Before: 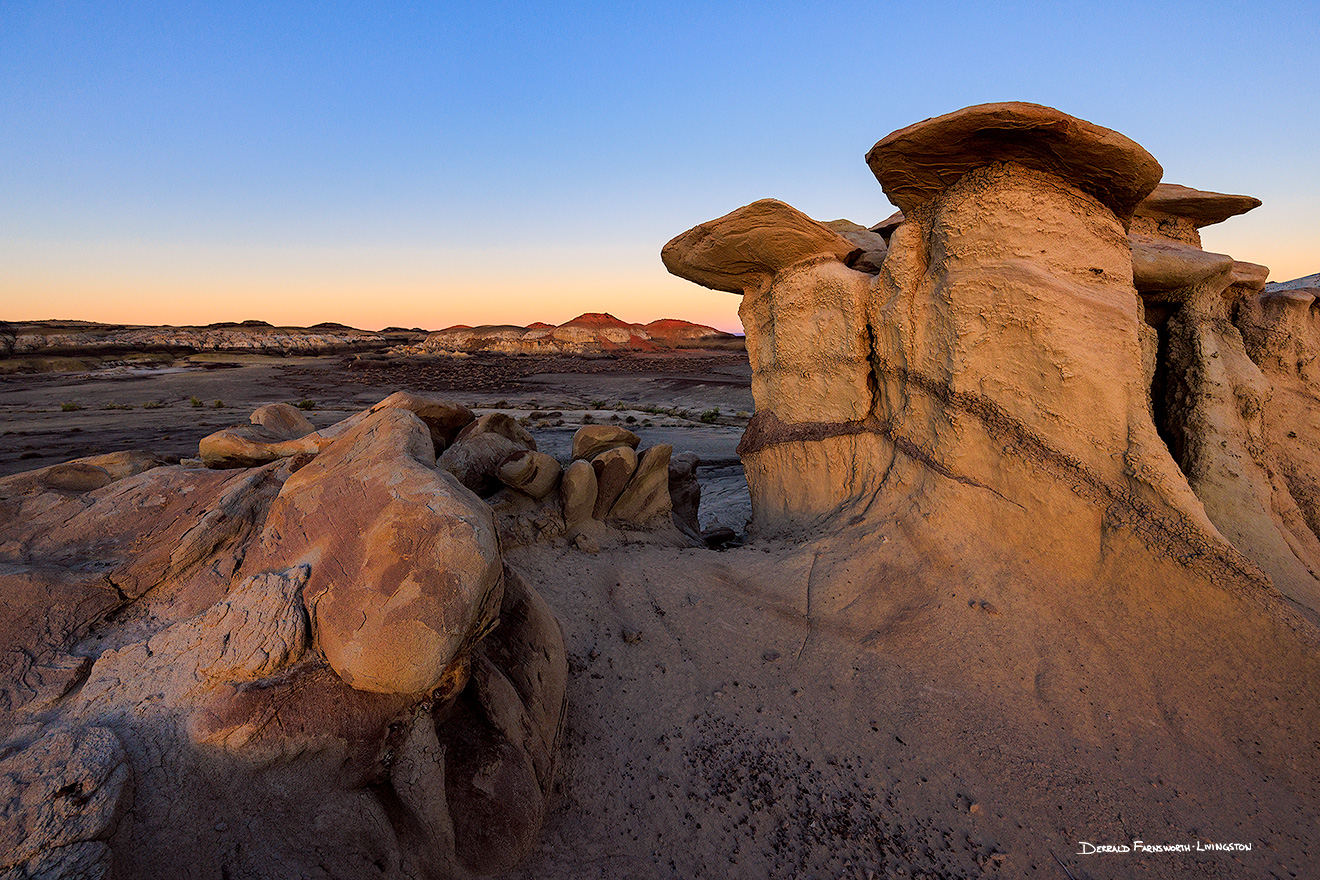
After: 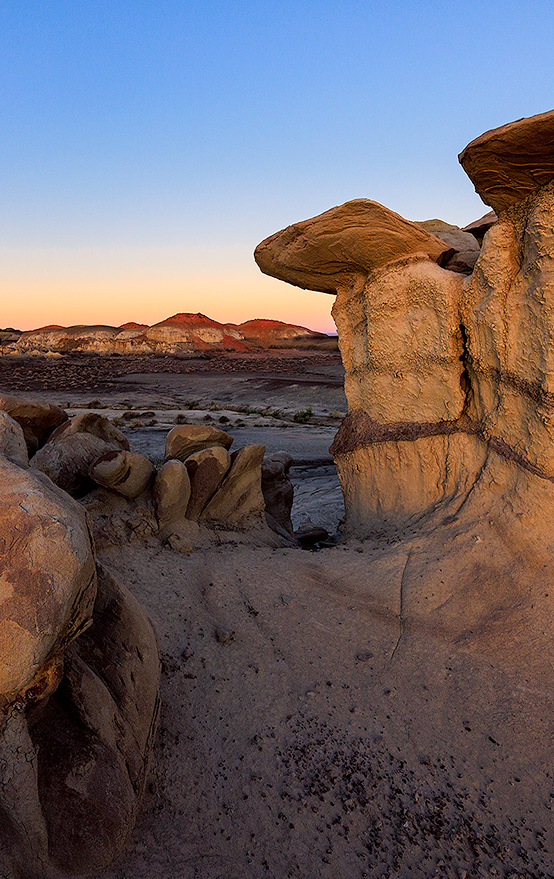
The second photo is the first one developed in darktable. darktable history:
contrast brightness saturation: contrast 0.05
crop: left 30.866%, right 27.122%
